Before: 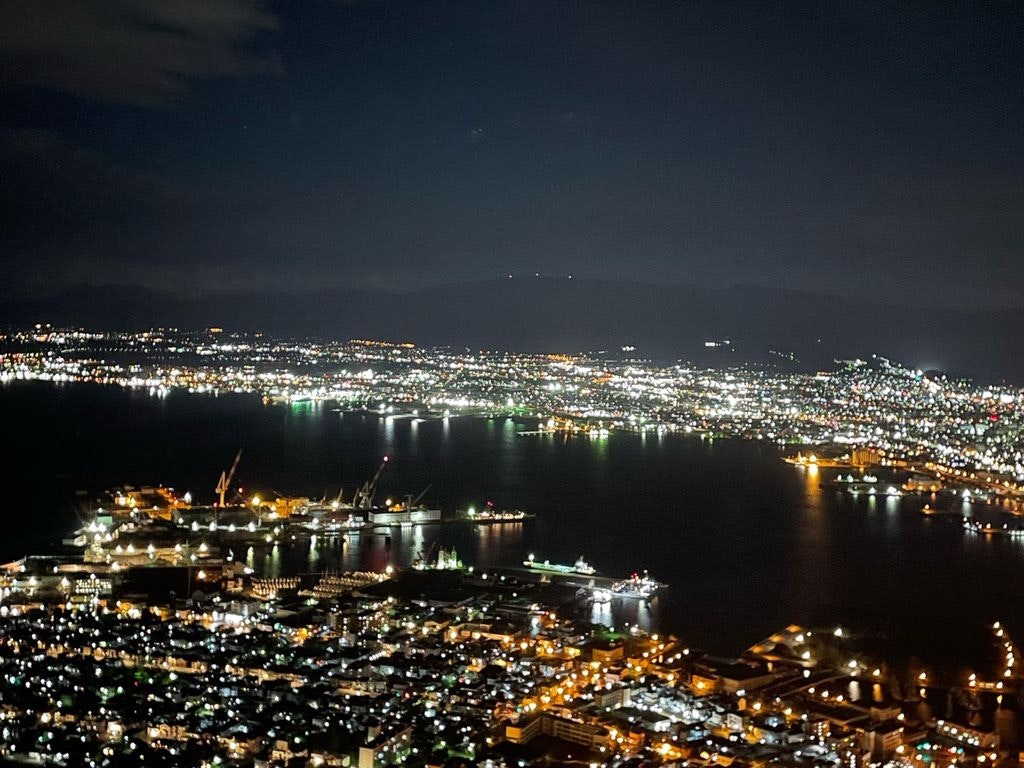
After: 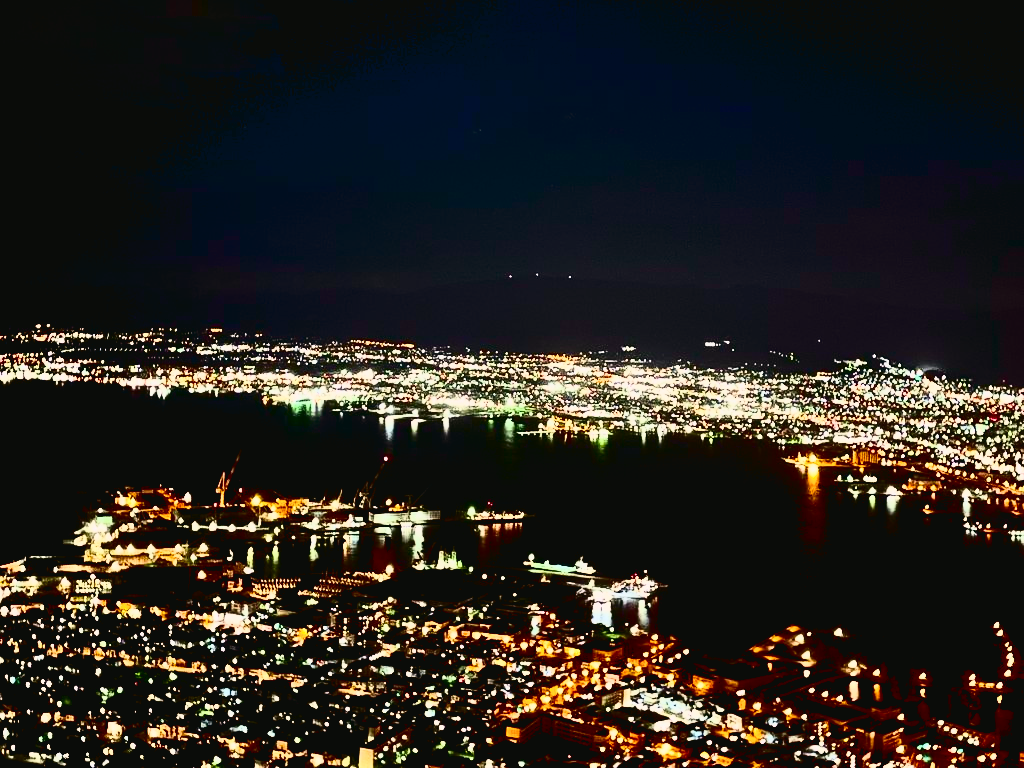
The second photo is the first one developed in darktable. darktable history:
contrast brightness saturation: contrast 0.931, brightness 0.2
filmic rgb: middle gray luminance 2.72%, black relative exposure -9.95 EV, white relative exposure 7 EV, dynamic range scaling 9.87%, target black luminance 0%, hardness 3.17, latitude 44.49%, contrast 0.668, highlights saturation mix 4.27%, shadows ↔ highlights balance 12.9%, color science v4 (2020)
tone curve: curves: ch0 [(0.003, 0.032) (0.037, 0.037) (0.142, 0.117) (0.279, 0.311) (0.405, 0.49) (0.526, 0.651) (0.722, 0.857) (0.875, 0.946) (1, 0.98)]; ch1 [(0, 0) (0.305, 0.325) (0.453, 0.437) (0.482, 0.474) (0.501, 0.498) (0.515, 0.523) (0.559, 0.591) (0.6, 0.643) (0.656, 0.707) (1, 1)]; ch2 [(0, 0) (0.323, 0.277) (0.424, 0.396) (0.479, 0.484) (0.499, 0.502) (0.515, 0.537) (0.573, 0.602) (0.653, 0.675) (0.75, 0.756) (1, 1)], color space Lab, independent channels, preserve colors none
color balance rgb: power › luminance -3.855%, power › chroma 0.533%, power › hue 37.66°, global offset › luminance -0.861%, shadows fall-off 298.936%, white fulcrum 2 EV, highlights fall-off 299.965%, perceptual saturation grading › global saturation 25.07%, mask middle-gray fulcrum 99.455%, contrast gray fulcrum 38.269%
